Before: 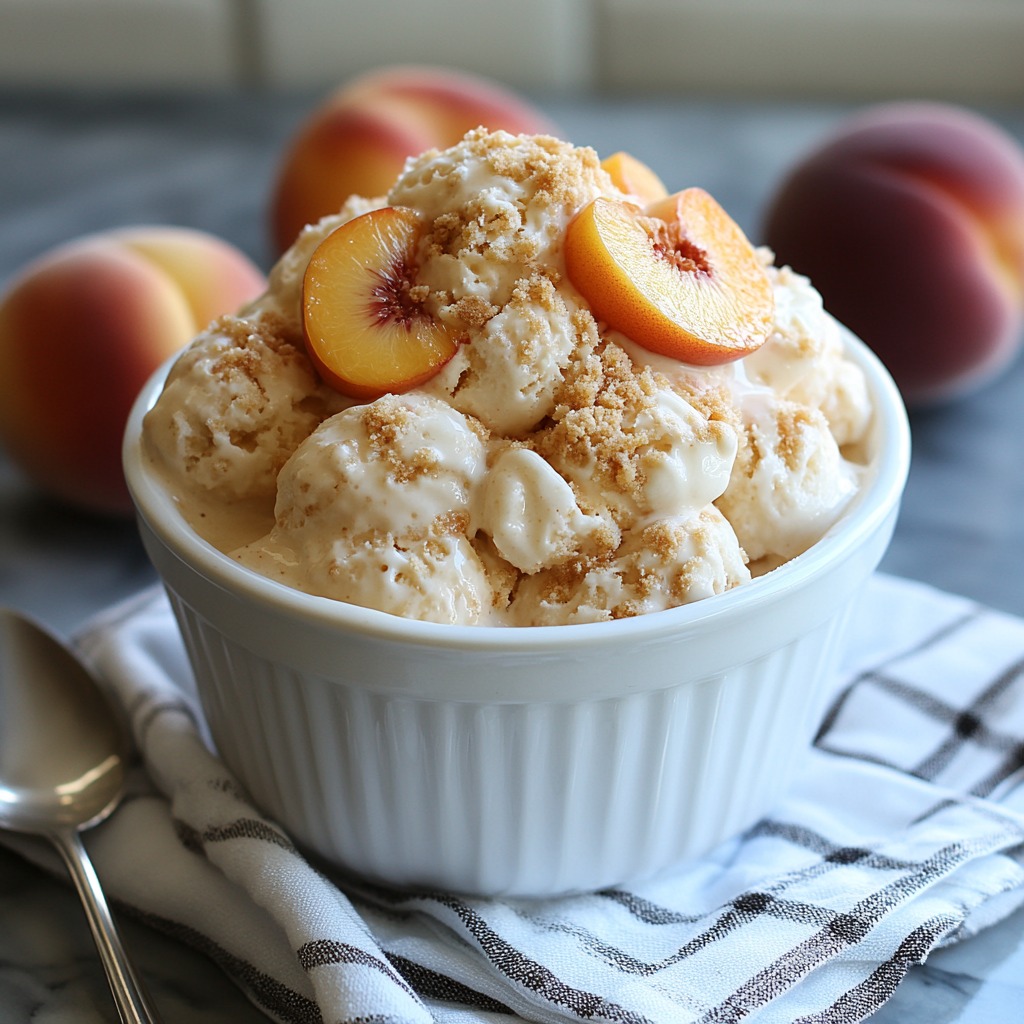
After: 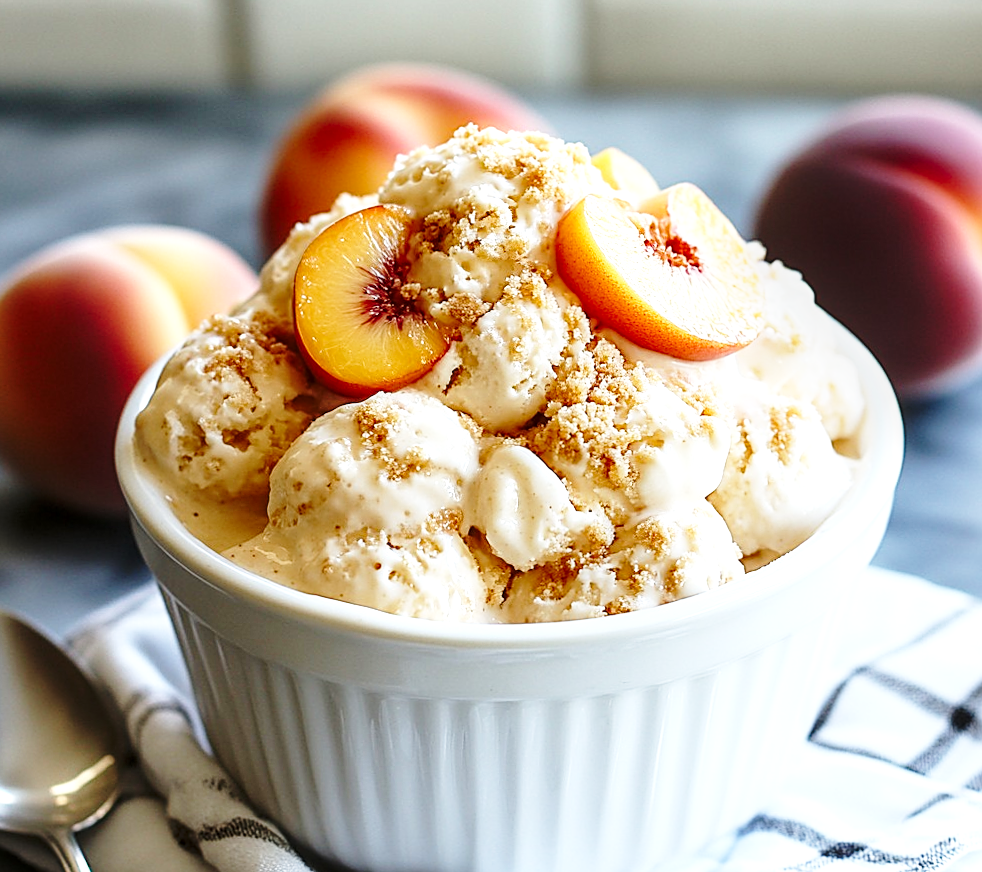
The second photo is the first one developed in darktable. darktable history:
crop and rotate: angle 0.435°, left 0.379%, right 2.996%, bottom 14.173%
sharpen: on, module defaults
exposure: exposure 0.219 EV, compensate highlight preservation false
base curve: curves: ch0 [(0, 0) (0.036, 0.037) (0.121, 0.228) (0.46, 0.76) (0.859, 0.983) (1, 1)], preserve colors none
local contrast: detail 130%
